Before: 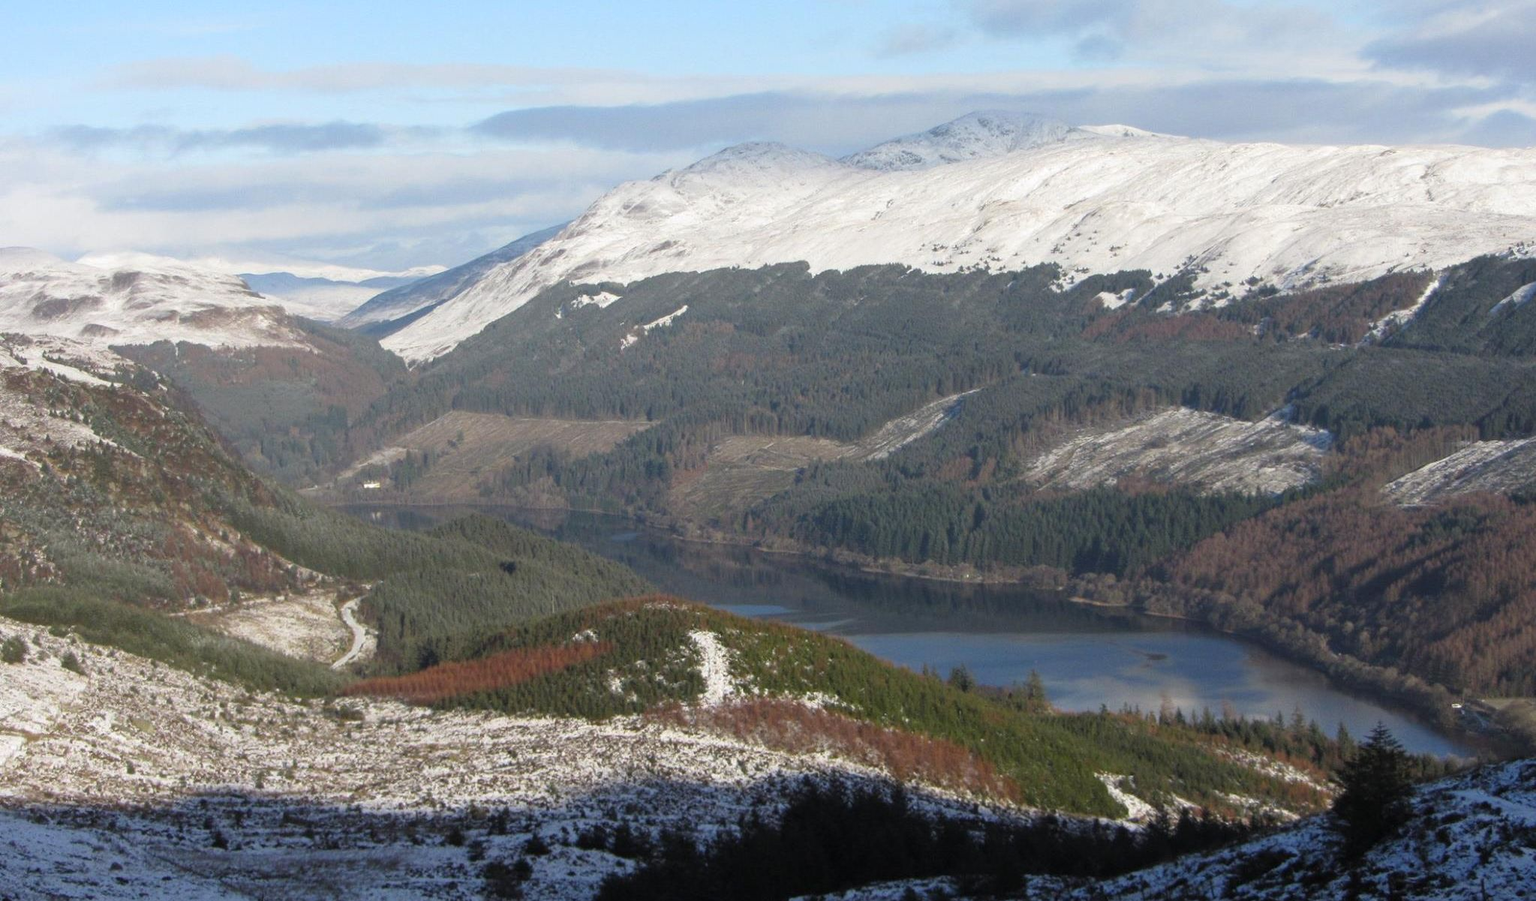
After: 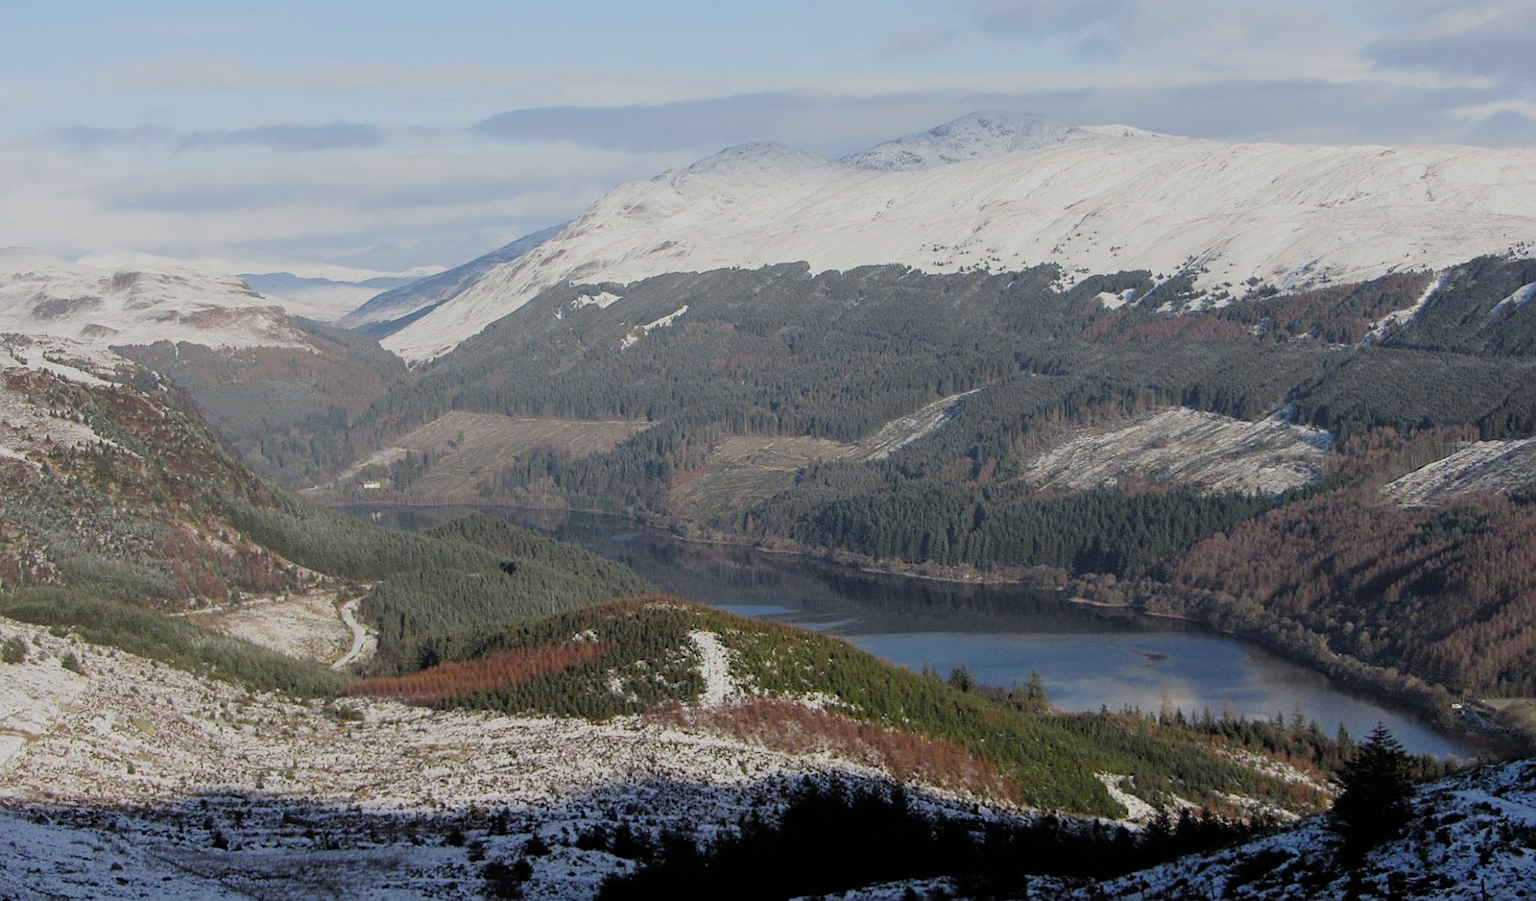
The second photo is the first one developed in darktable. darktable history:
filmic rgb: black relative exposure -6.98 EV, white relative exposure 5.63 EV, hardness 2.86
sharpen: on, module defaults
